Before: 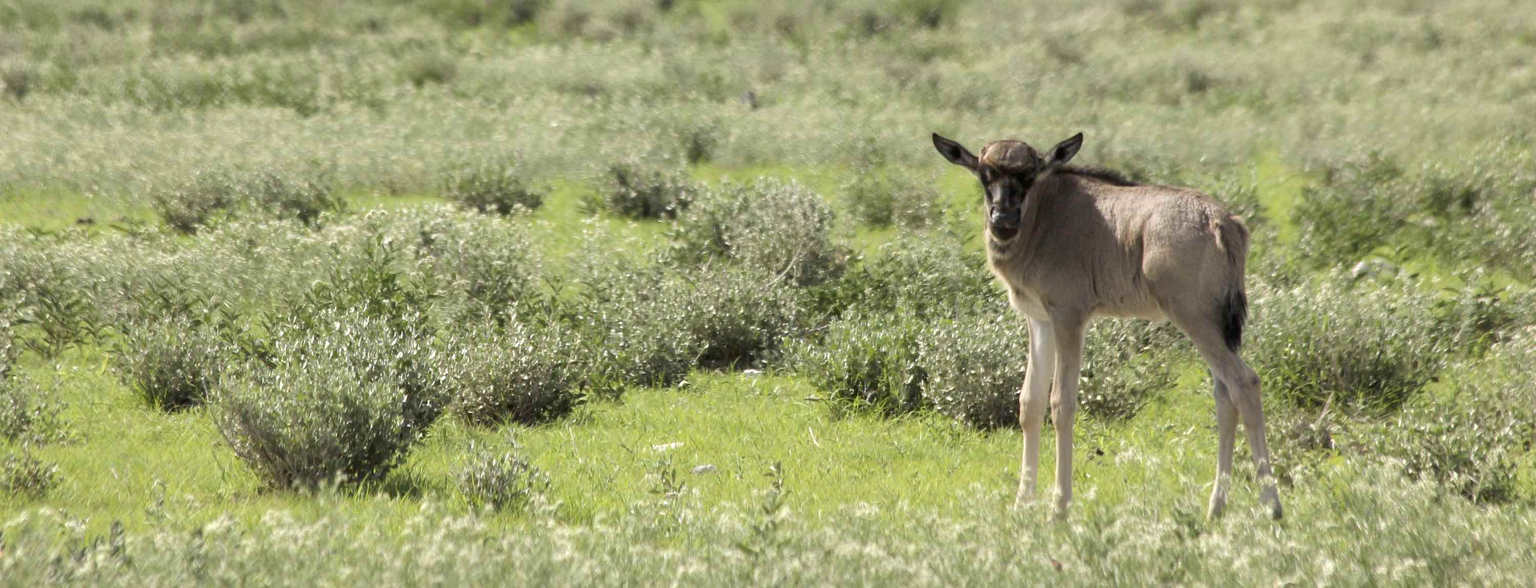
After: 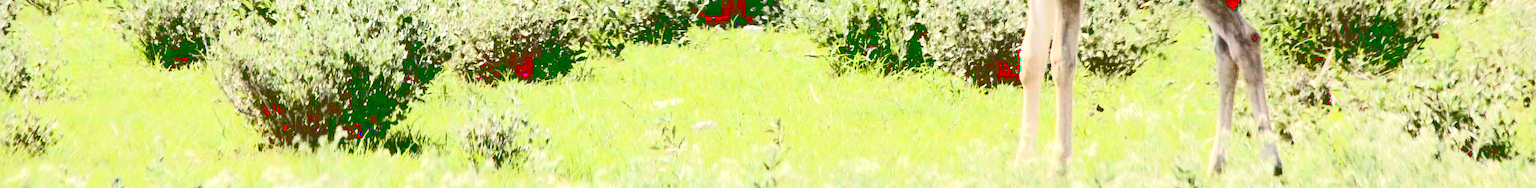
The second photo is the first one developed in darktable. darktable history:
vignetting: fall-off start 97.2%, brightness -0.642, saturation -0.007, width/height ratio 1.181, unbound false
crop and rotate: top 58.546%, bottom 9.388%
tone curve: curves: ch0 [(0, 0.211) (0.15, 0.25) (1, 0.953)], color space Lab, linked channels, preserve colors none
contrast brightness saturation: contrast 0.513, saturation -0.09
exposure: black level correction 0.035, exposure 0.903 EV, compensate highlight preservation false
